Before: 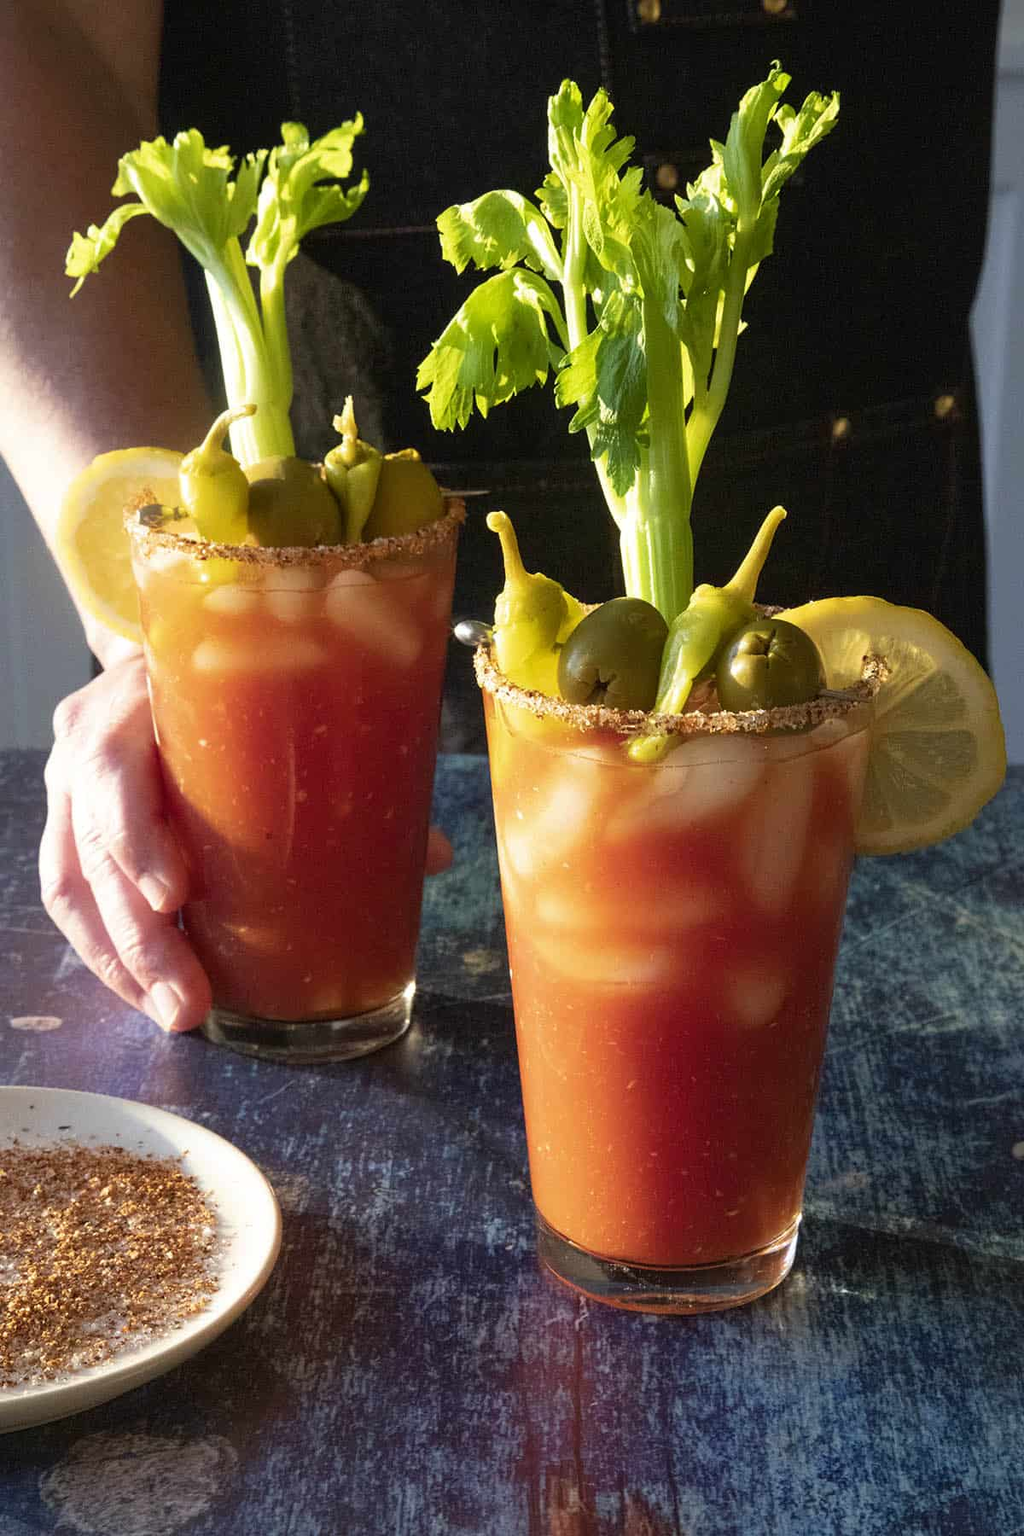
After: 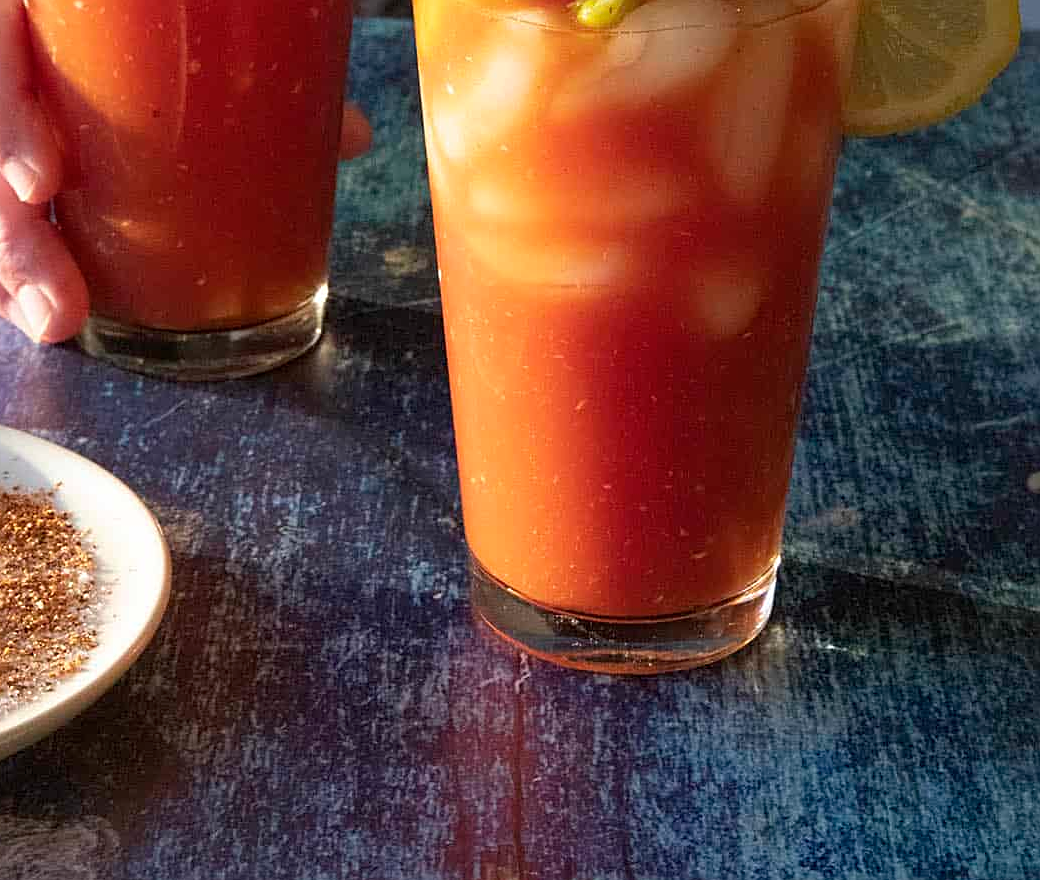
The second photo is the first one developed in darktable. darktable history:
crop and rotate: left 13.306%, top 48.129%, bottom 2.928%
sharpen: on, module defaults
